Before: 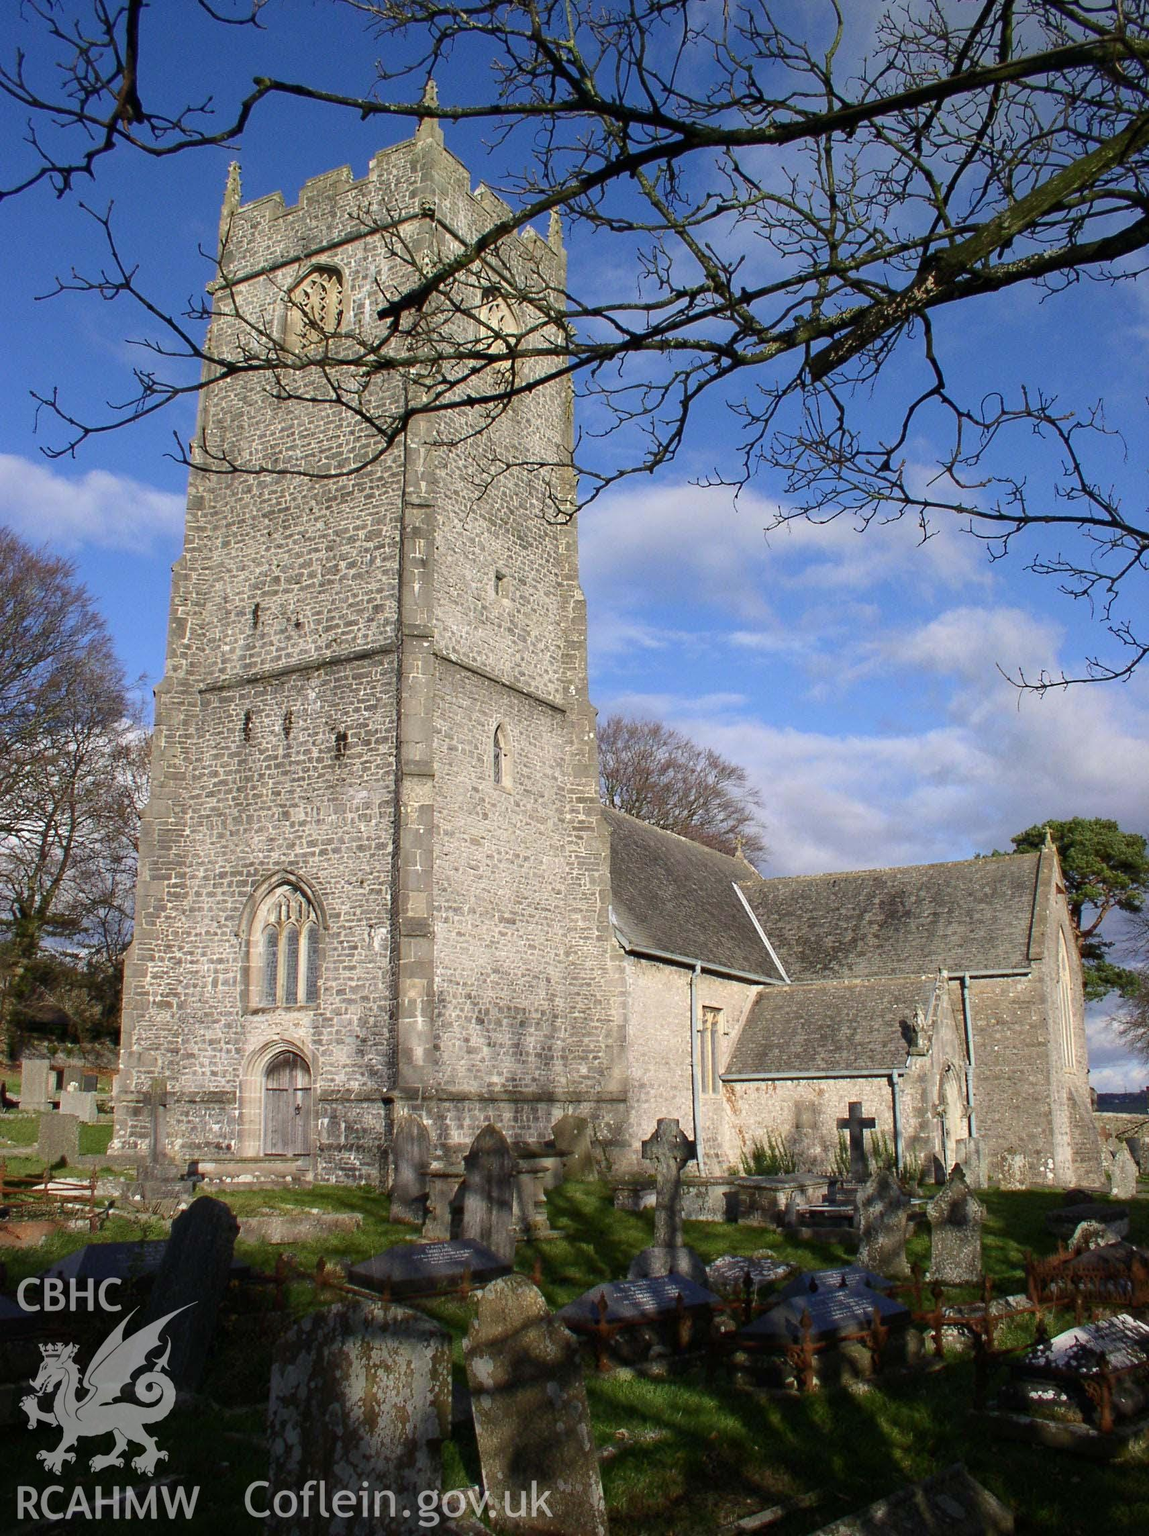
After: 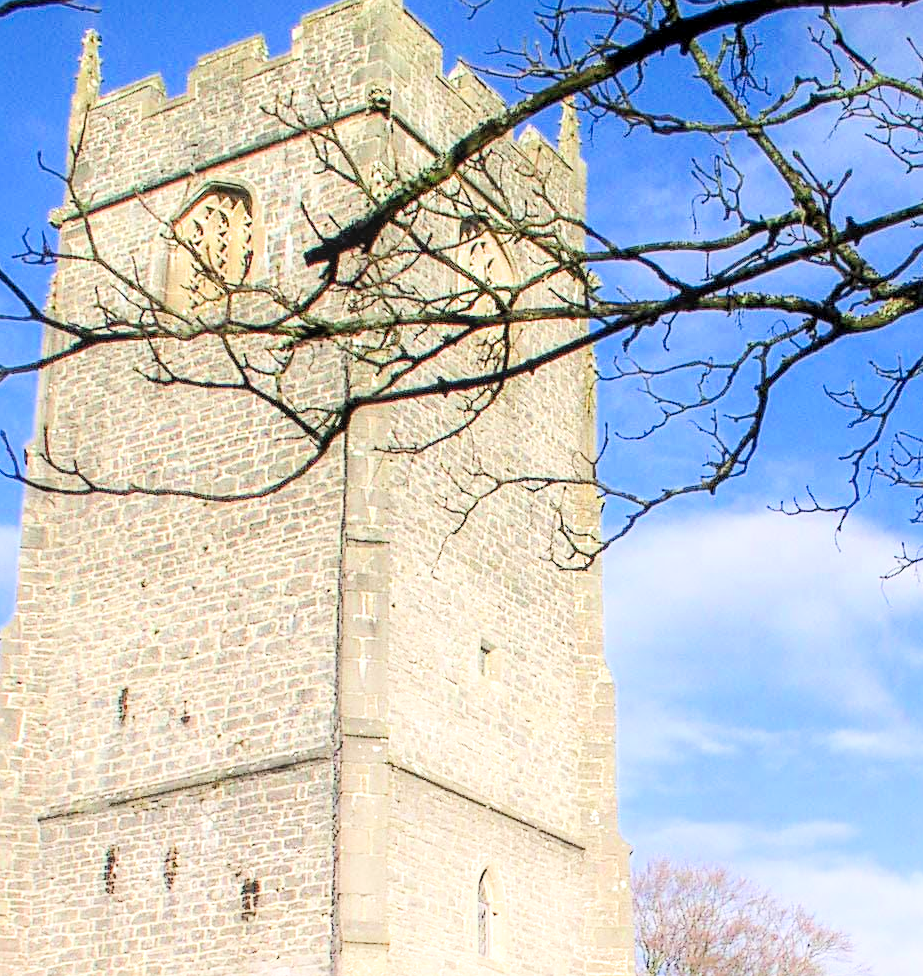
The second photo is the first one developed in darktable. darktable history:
shadows and highlights: shadows -25.34, highlights 50.78, soften with gaussian
exposure: black level correction 0, exposure 1.619 EV, compensate highlight preservation false
filmic rgb: black relative exposure -7.65 EV, white relative exposure 4.56 EV, threshold 3.04 EV, hardness 3.61, color science v6 (2022), enable highlight reconstruction true
crop: left 15.109%, top 9.236%, right 30.927%, bottom 48.078%
sharpen: amount 0.209
local contrast: on, module defaults
contrast brightness saturation: contrast 0.036, saturation 0.157
